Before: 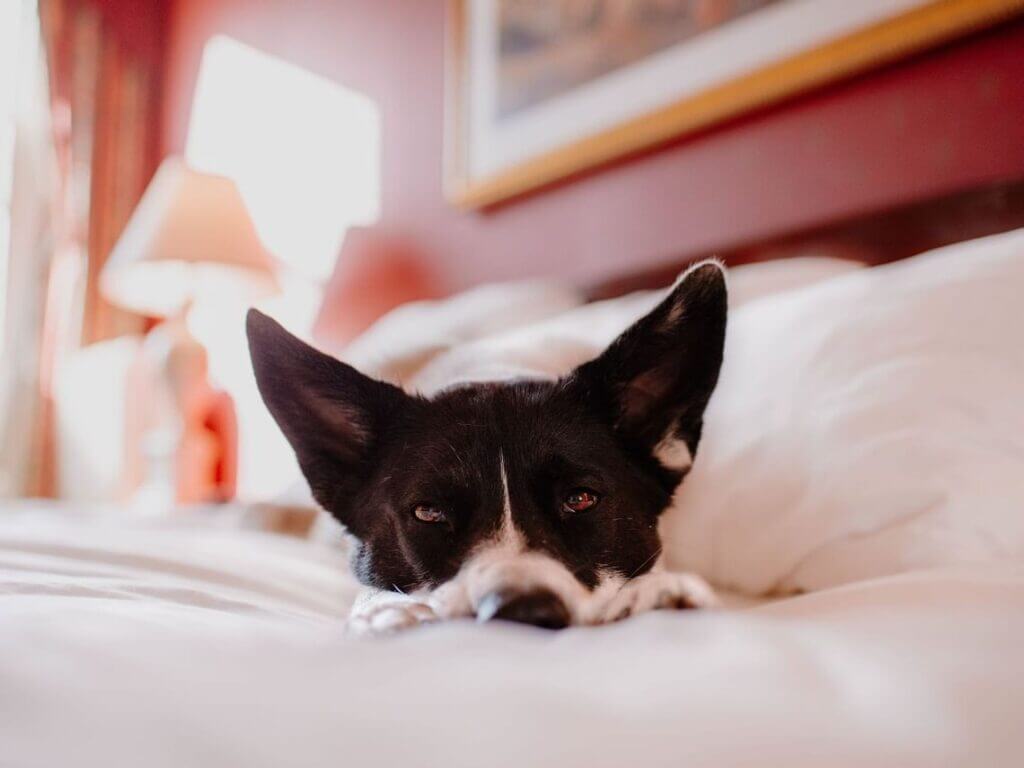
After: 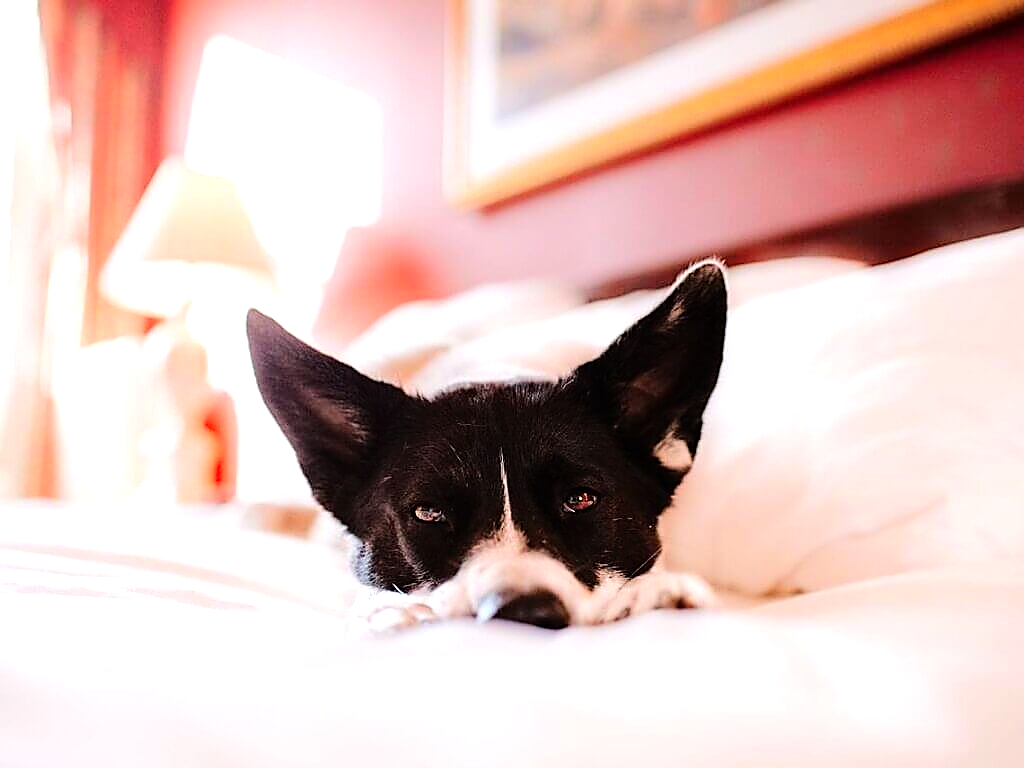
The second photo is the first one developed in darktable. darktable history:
sharpen: radius 1.365, amount 1.243, threshold 0.614
tone curve: curves: ch0 [(0, 0) (0.003, 0.004) (0.011, 0.015) (0.025, 0.033) (0.044, 0.058) (0.069, 0.091) (0.1, 0.131) (0.136, 0.179) (0.177, 0.233) (0.224, 0.295) (0.277, 0.364) (0.335, 0.434) (0.399, 0.51) (0.468, 0.583) (0.543, 0.654) (0.623, 0.724) (0.709, 0.789) (0.801, 0.852) (0.898, 0.924) (1, 1)]
tone equalizer: -8 EV -0.764 EV, -7 EV -0.738 EV, -6 EV -0.59 EV, -5 EV -0.372 EV, -3 EV 0.377 EV, -2 EV 0.6 EV, -1 EV 0.674 EV, +0 EV 0.762 EV, mask exposure compensation -0.498 EV
